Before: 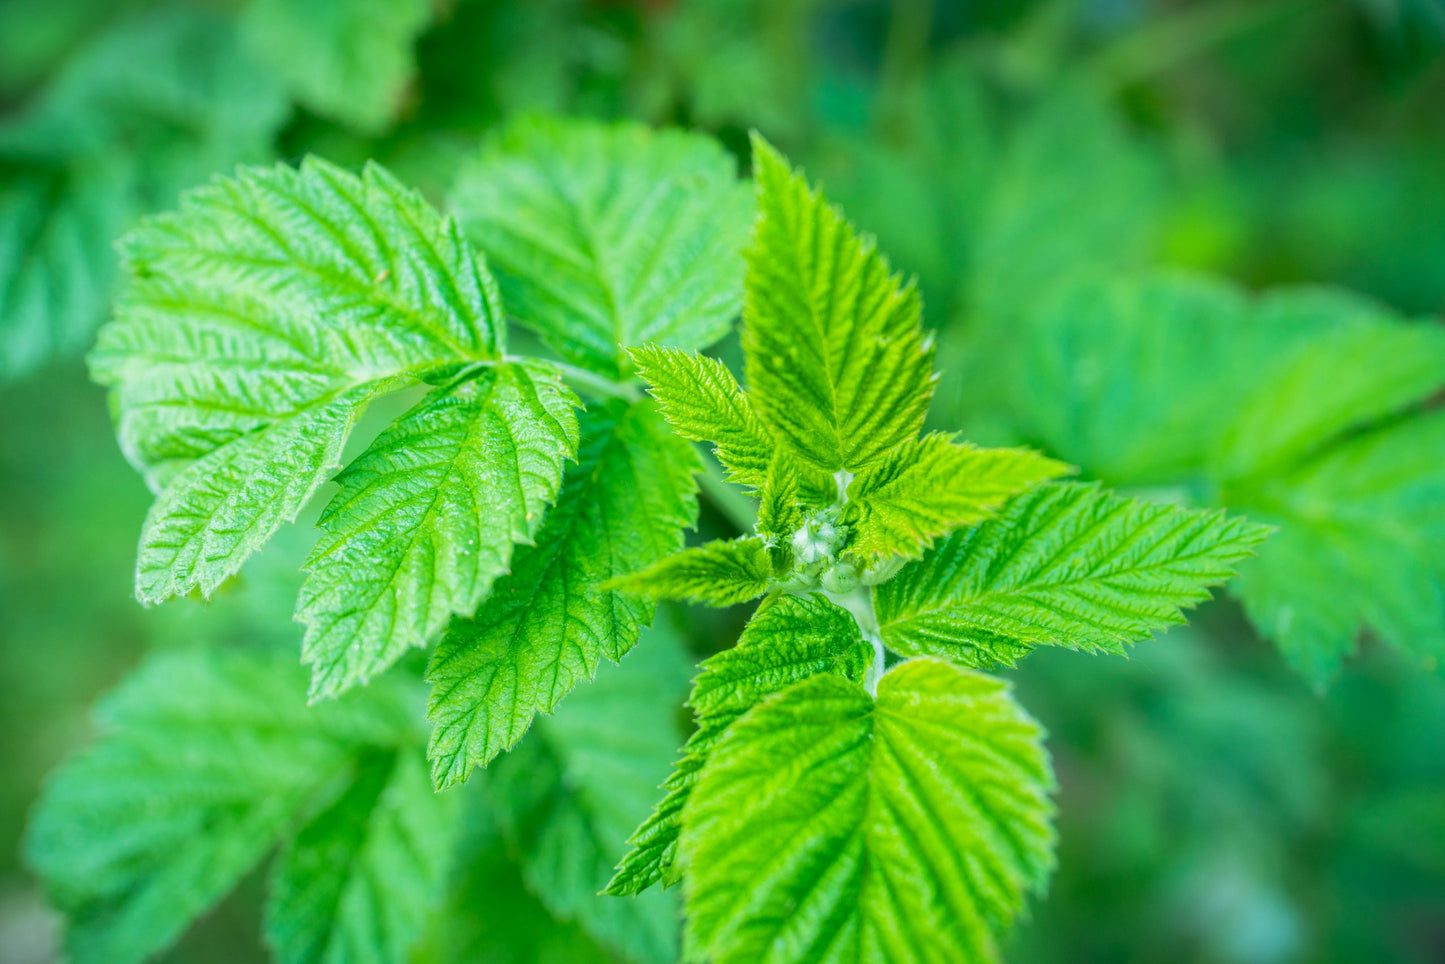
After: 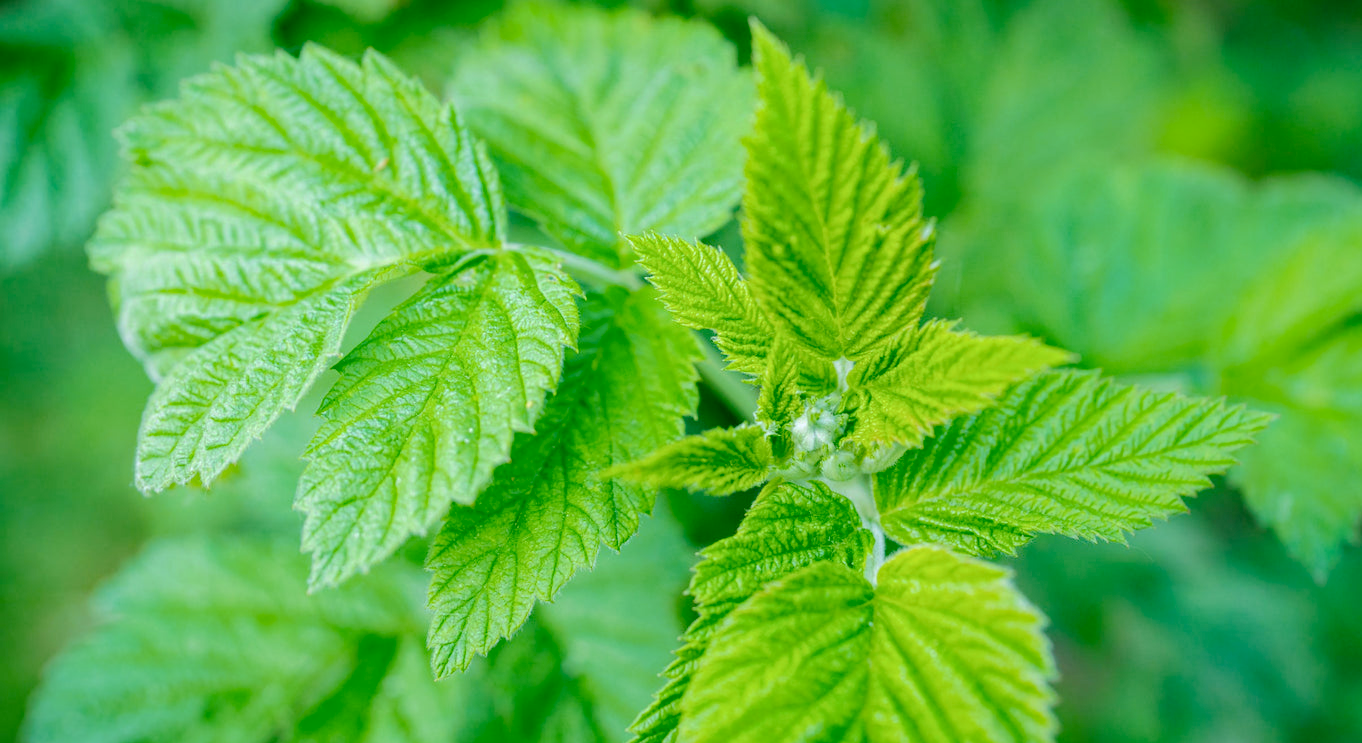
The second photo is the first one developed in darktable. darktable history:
tone curve: curves: ch0 [(0, 0) (0.003, 0.006) (0.011, 0.014) (0.025, 0.024) (0.044, 0.035) (0.069, 0.046) (0.1, 0.074) (0.136, 0.115) (0.177, 0.161) (0.224, 0.226) (0.277, 0.293) (0.335, 0.364) (0.399, 0.441) (0.468, 0.52) (0.543, 0.58) (0.623, 0.657) (0.709, 0.72) (0.801, 0.794) (0.898, 0.883) (1, 1)], preserve colors none
base curve: curves: ch0 [(0, 0) (0.303, 0.277) (1, 1)]
crop and rotate: angle 0.03°, top 11.643%, right 5.651%, bottom 11.189%
haze removal: compatibility mode true, adaptive false
